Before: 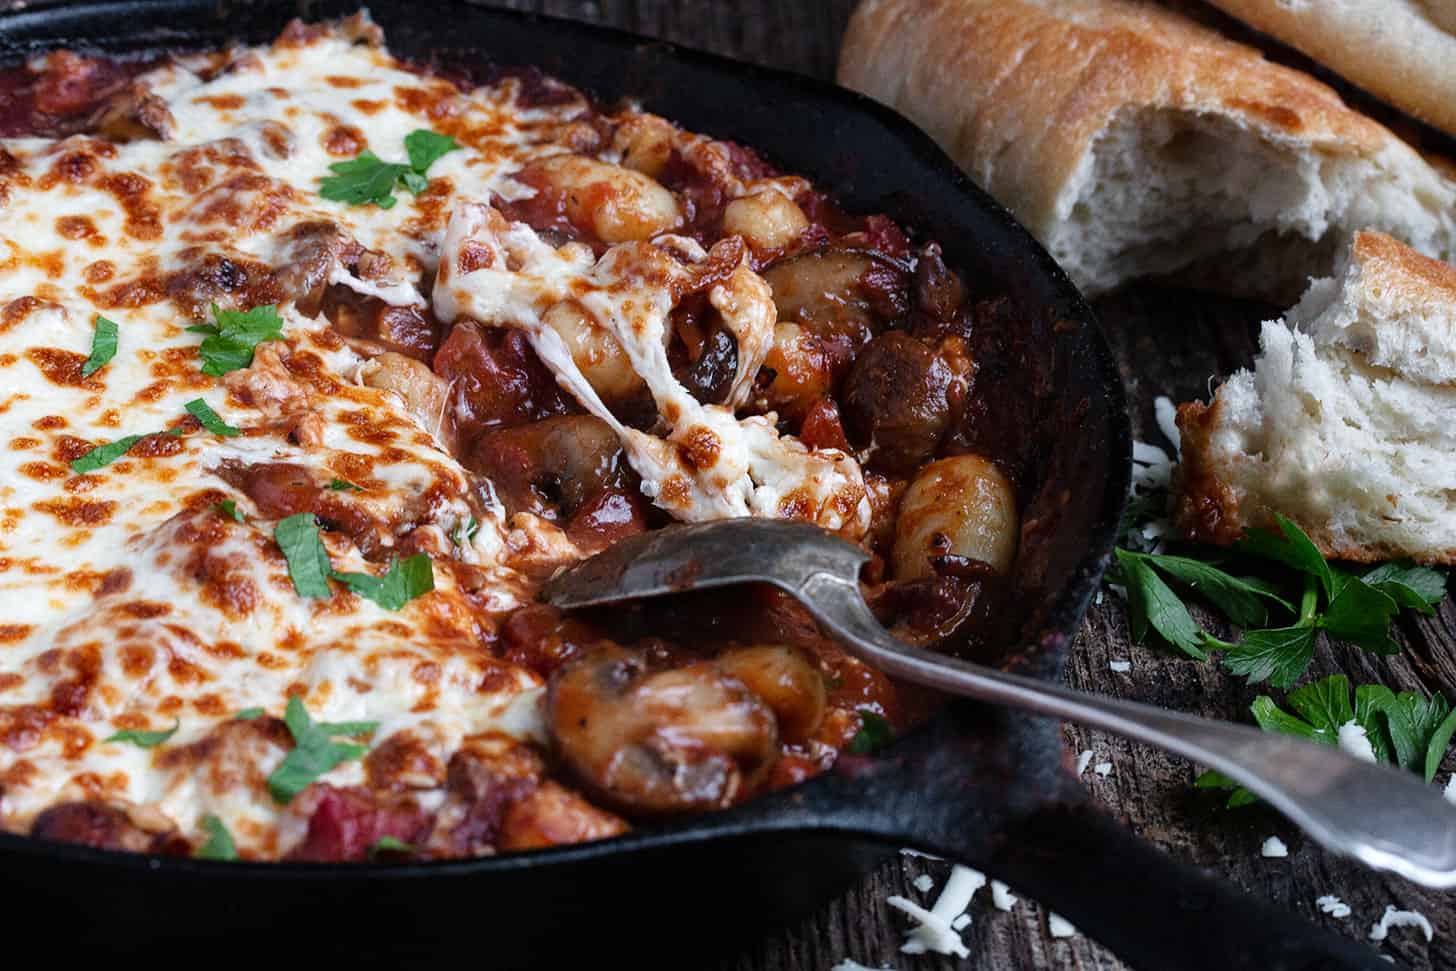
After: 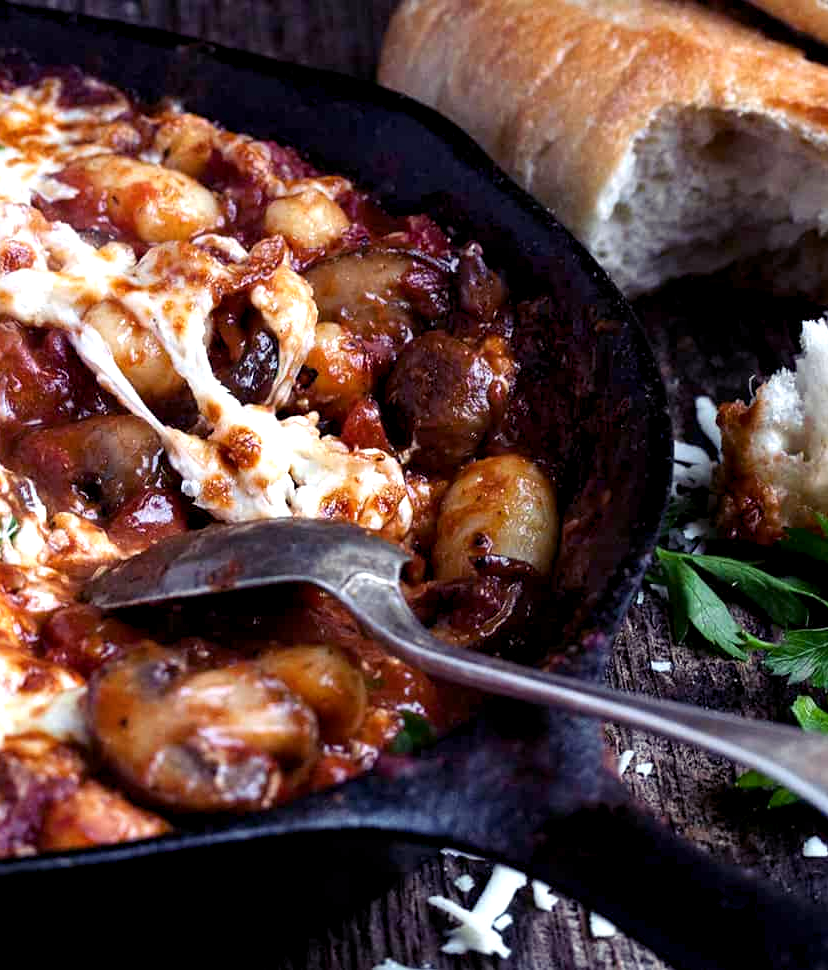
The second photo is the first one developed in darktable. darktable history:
exposure: exposure 0.695 EV, compensate exposure bias true, compensate highlight preservation false
color balance rgb: shadows lift › luminance -21.496%, shadows lift › chroma 9.128%, shadows lift › hue 284.47°, global offset › luminance -0.507%, perceptual saturation grading › global saturation 0.166%, global vibrance 20%
crop: left 31.59%, top 0.004%, right 11.515%
